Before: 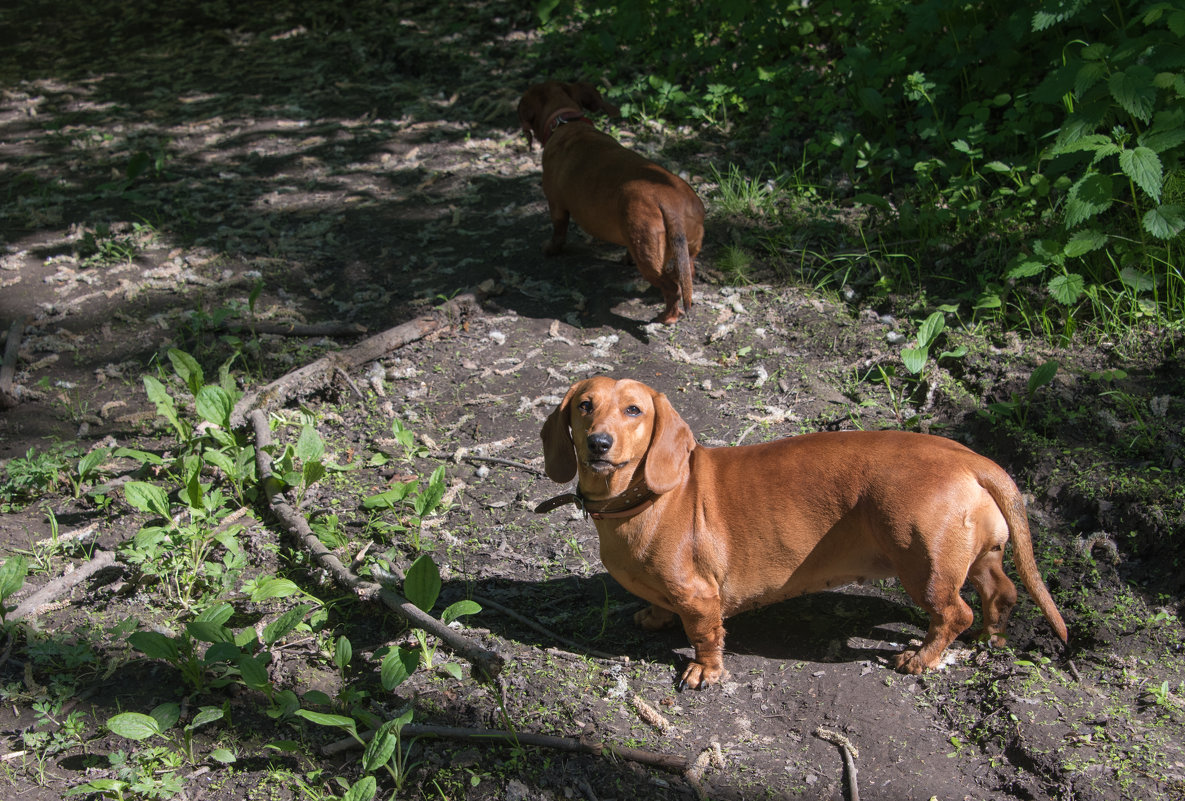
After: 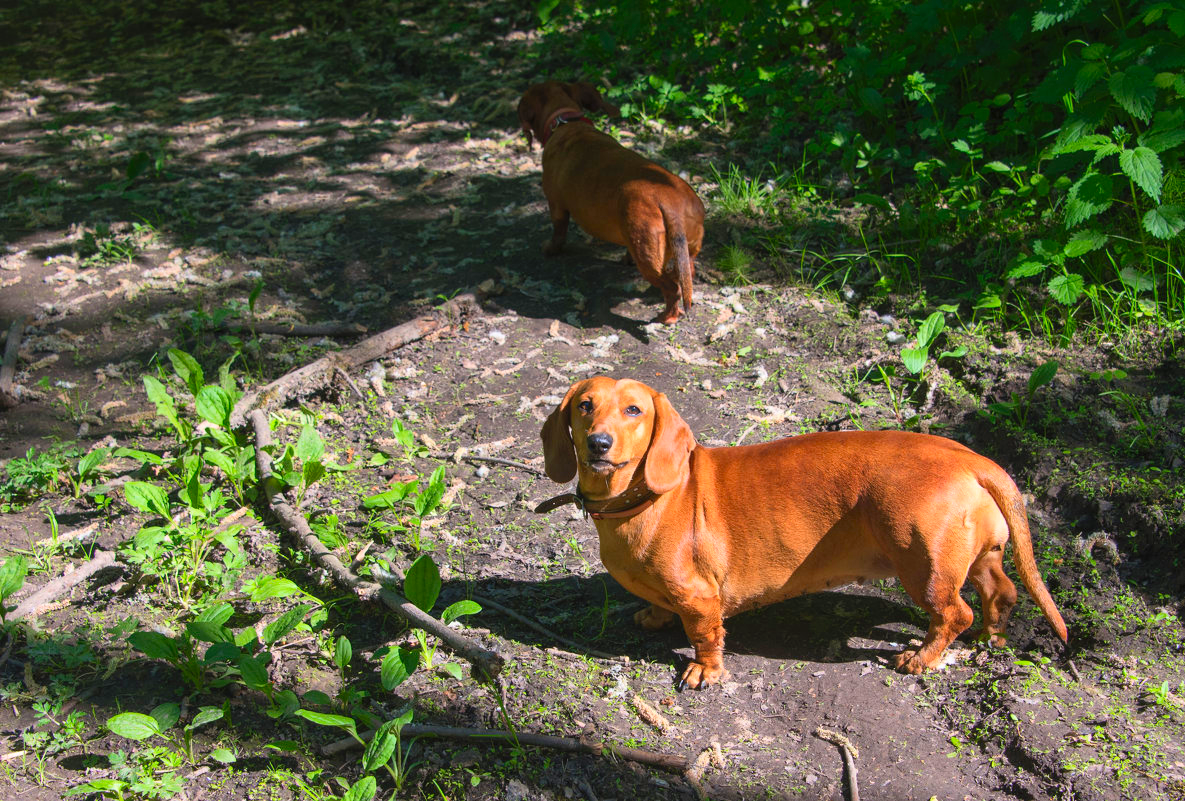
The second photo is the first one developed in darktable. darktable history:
contrast brightness saturation: contrast 0.2, brightness 0.193, saturation 0.812
